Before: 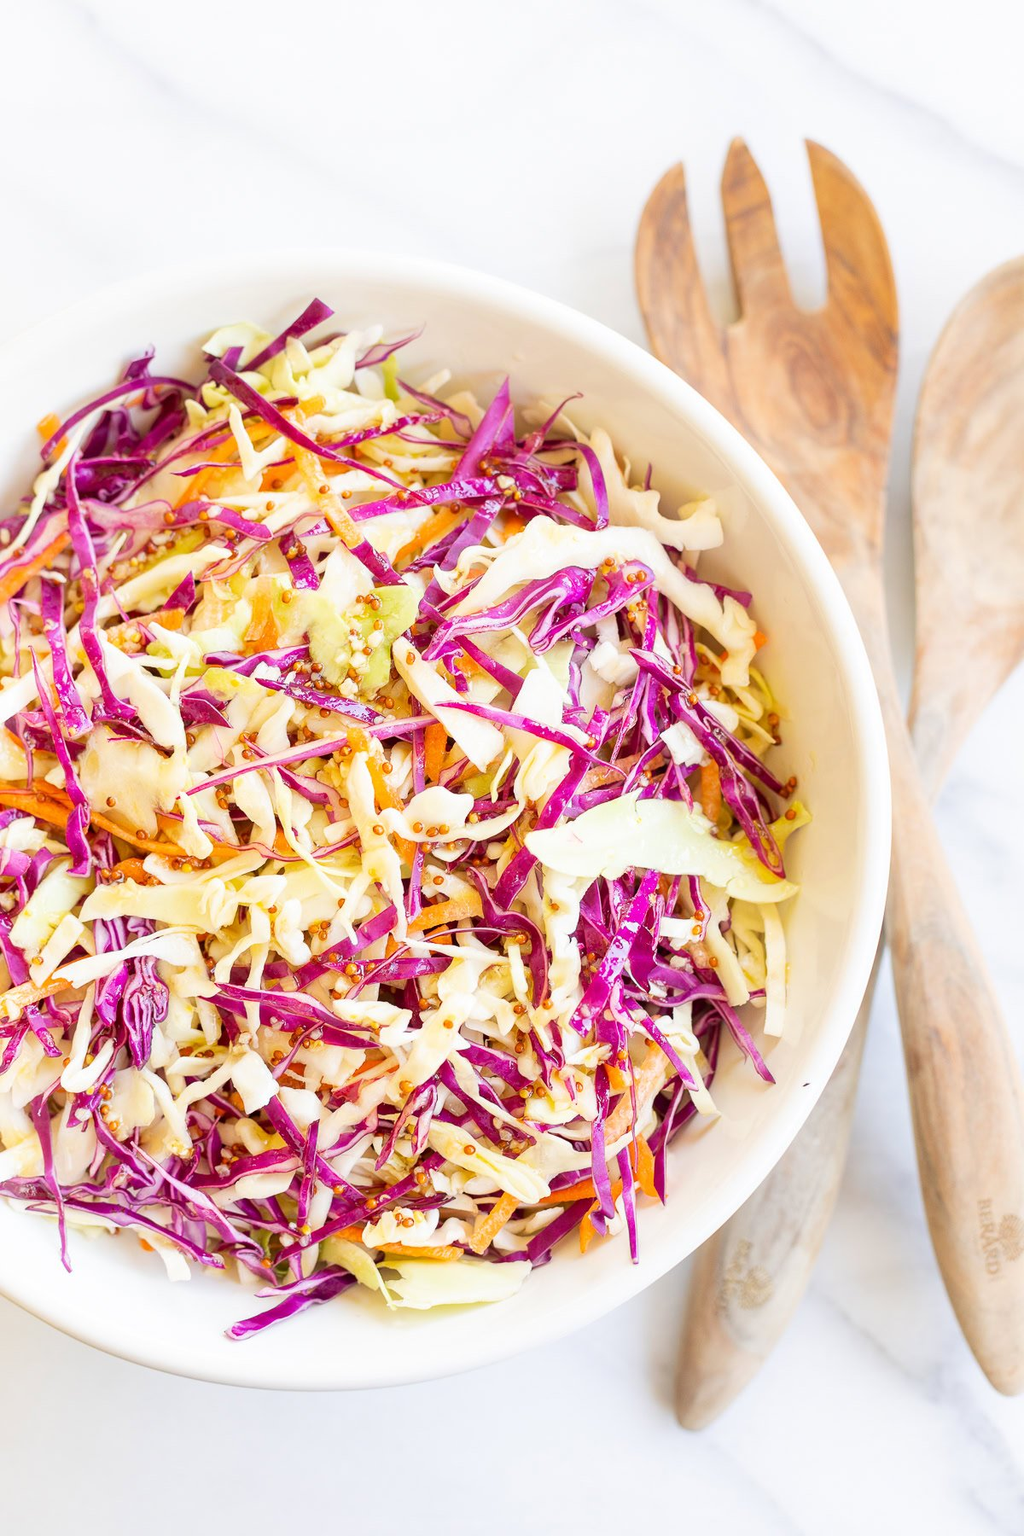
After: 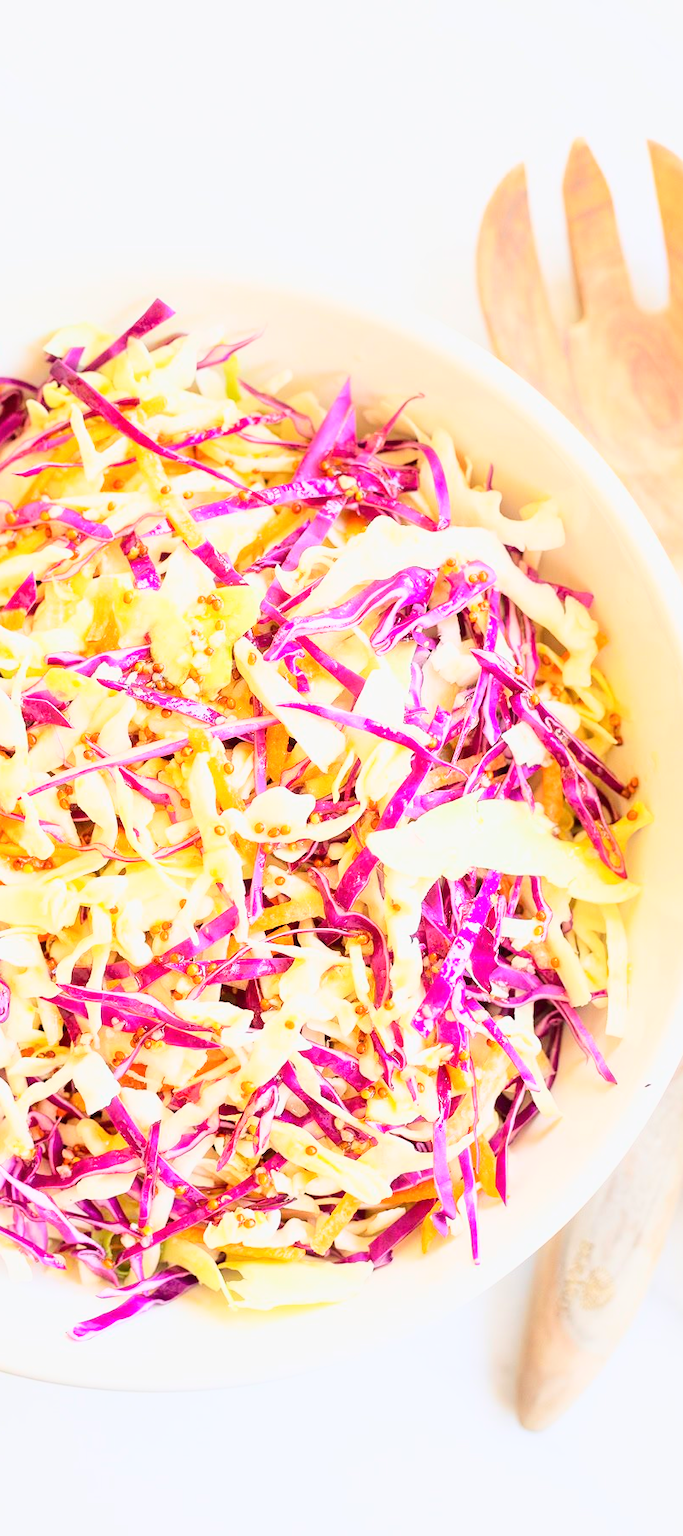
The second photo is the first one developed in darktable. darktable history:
crop and rotate: left 15.521%, right 17.754%
base curve: curves: ch0 [(0, 0) (0.025, 0.046) (0.112, 0.277) (0.467, 0.74) (0.814, 0.929) (1, 0.942)]
